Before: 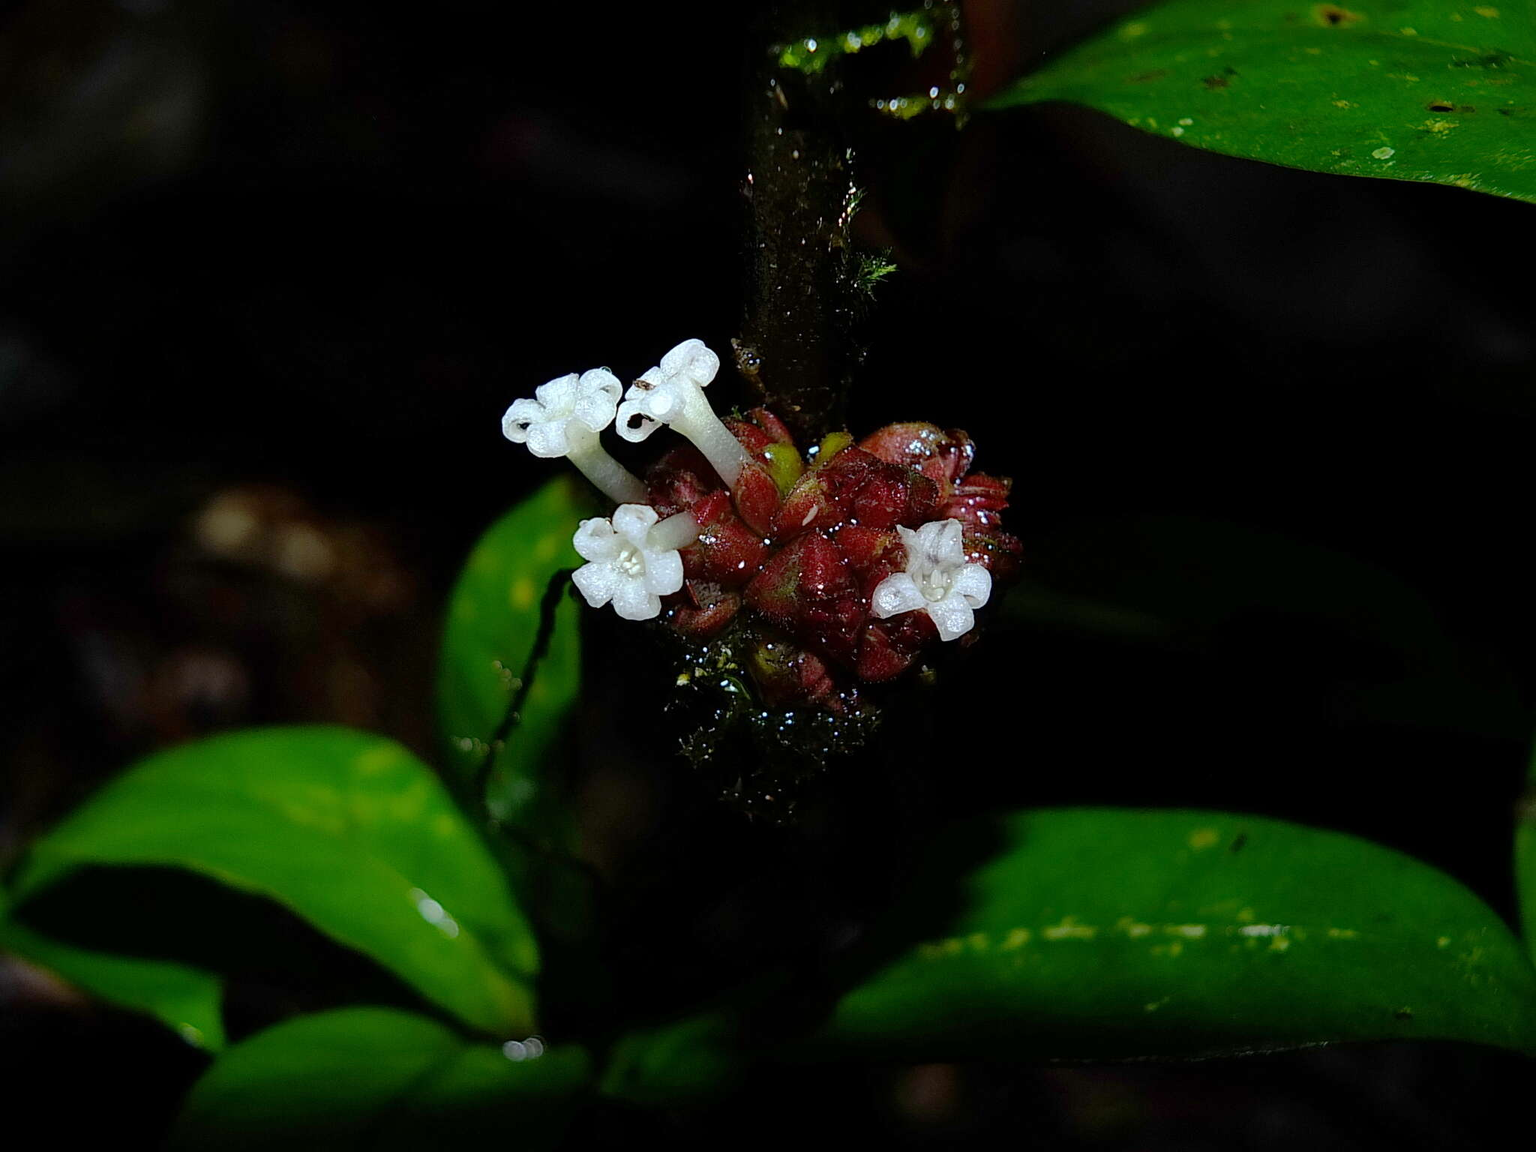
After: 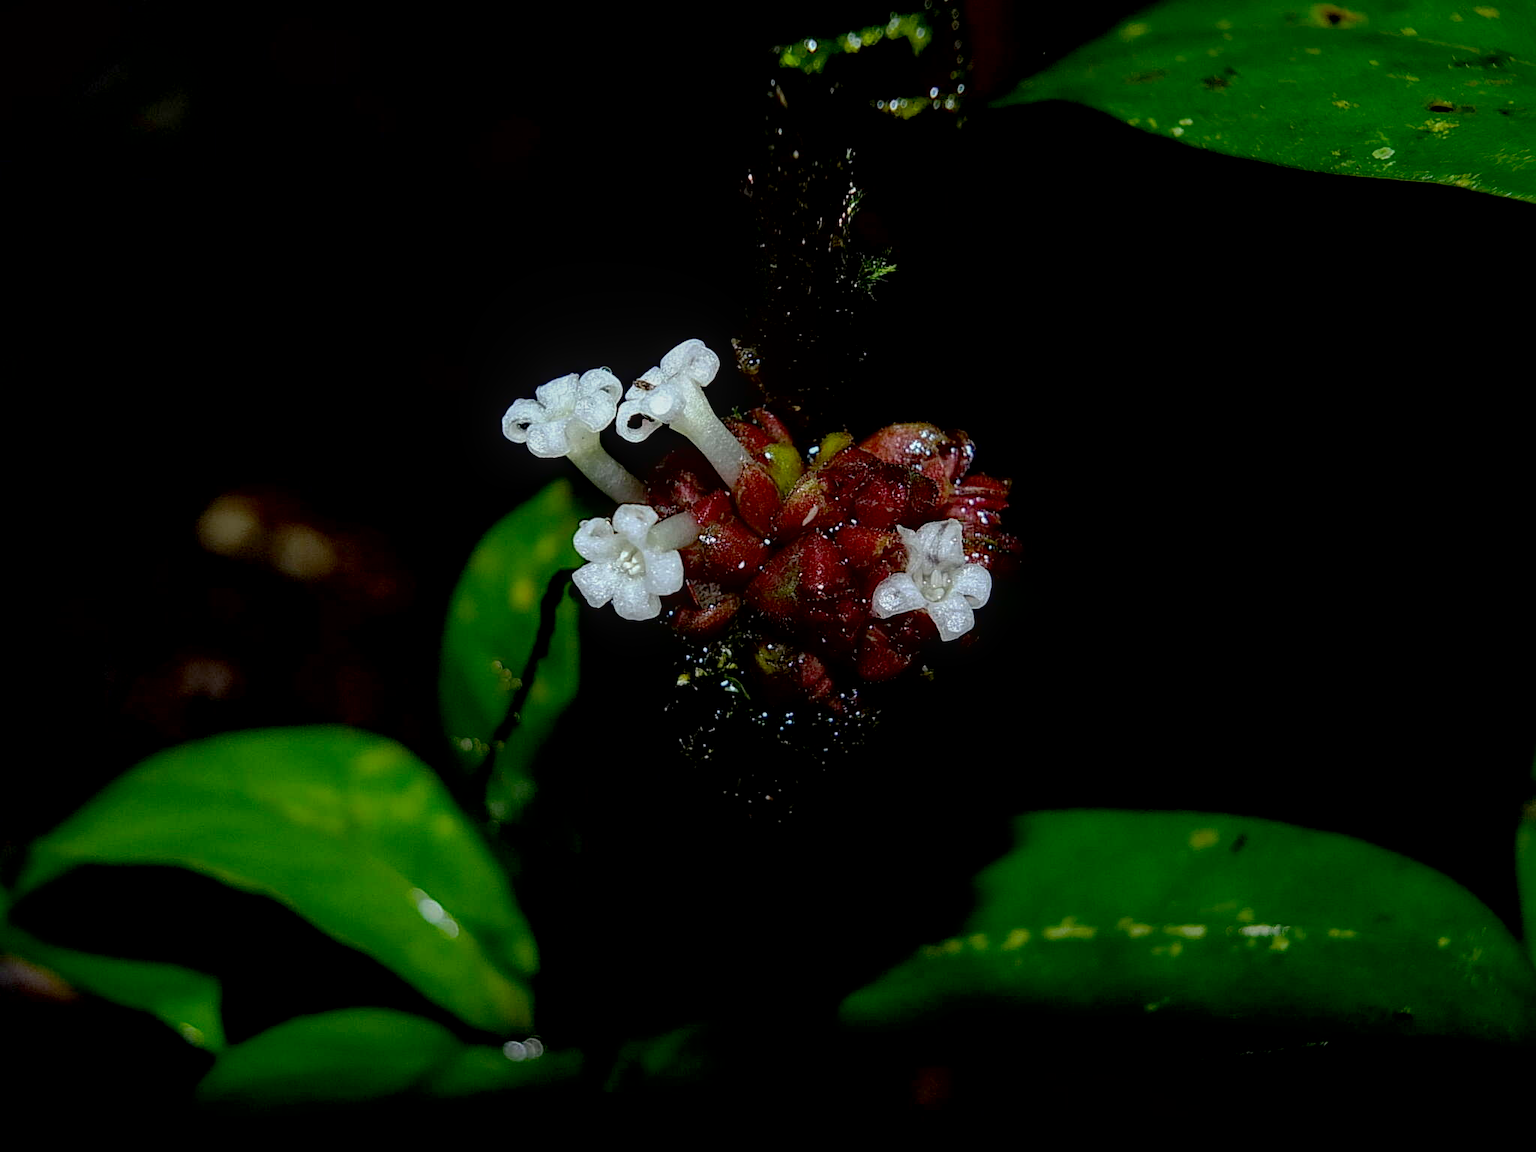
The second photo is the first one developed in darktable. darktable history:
exposure: black level correction 0.009, exposure -0.163 EV, compensate highlight preservation false
contrast brightness saturation: contrast 0.027, brightness -0.041
local contrast: on, module defaults
